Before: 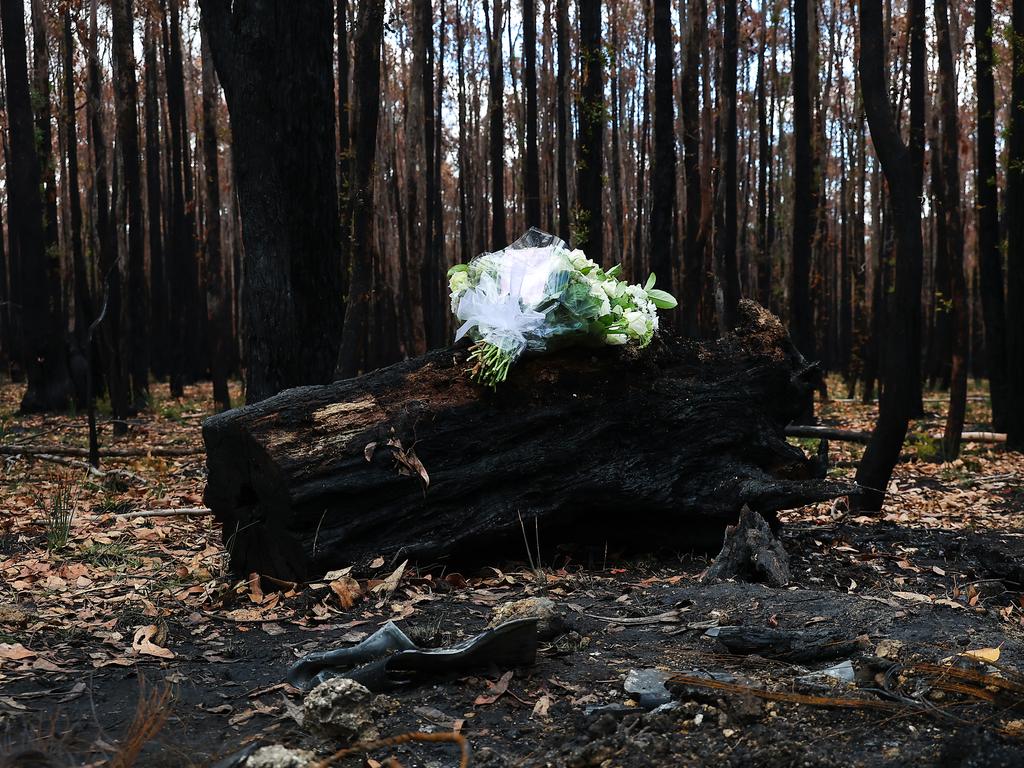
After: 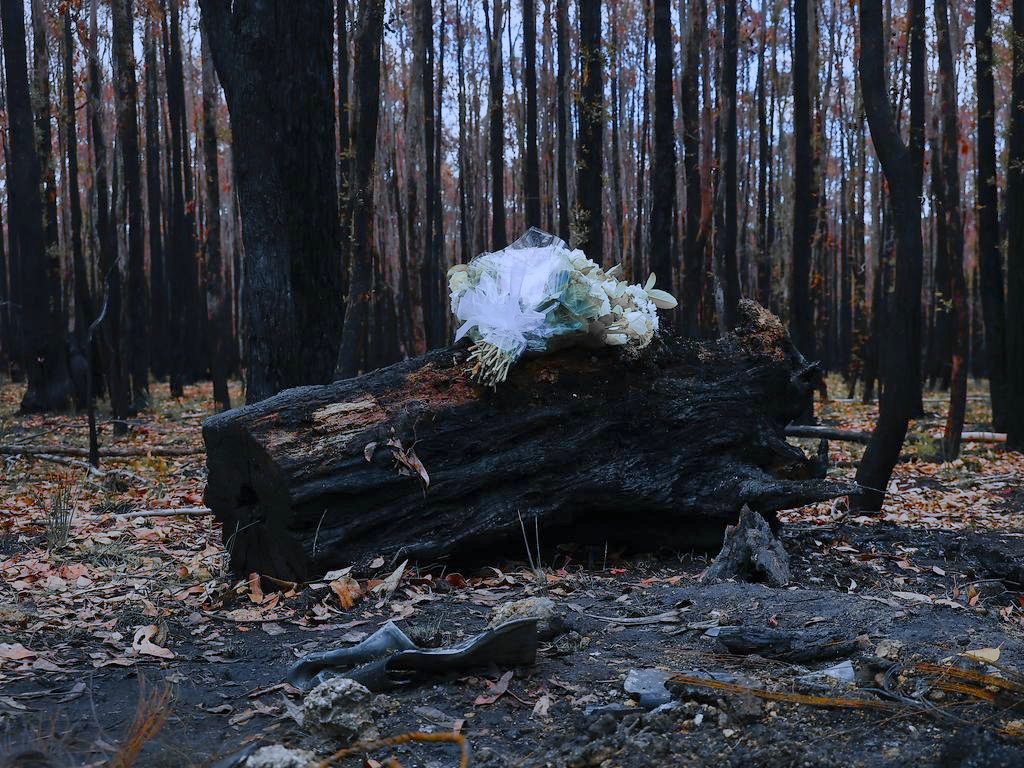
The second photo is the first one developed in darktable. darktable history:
white balance: red 0.871, blue 1.249
color balance rgb: shadows lift › chroma 1%, shadows lift › hue 113°, highlights gain › chroma 0.2%, highlights gain › hue 333°, perceptual saturation grading › global saturation 20%, perceptual saturation grading › highlights -50%, perceptual saturation grading › shadows 25%, contrast -10%
shadows and highlights: shadows 40, highlights -60
color zones: curves: ch1 [(0, 0.679) (0.143, 0.647) (0.286, 0.261) (0.378, -0.011) (0.571, 0.396) (0.714, 0.399) (0.857, 0.406) (1, 0.679)]
